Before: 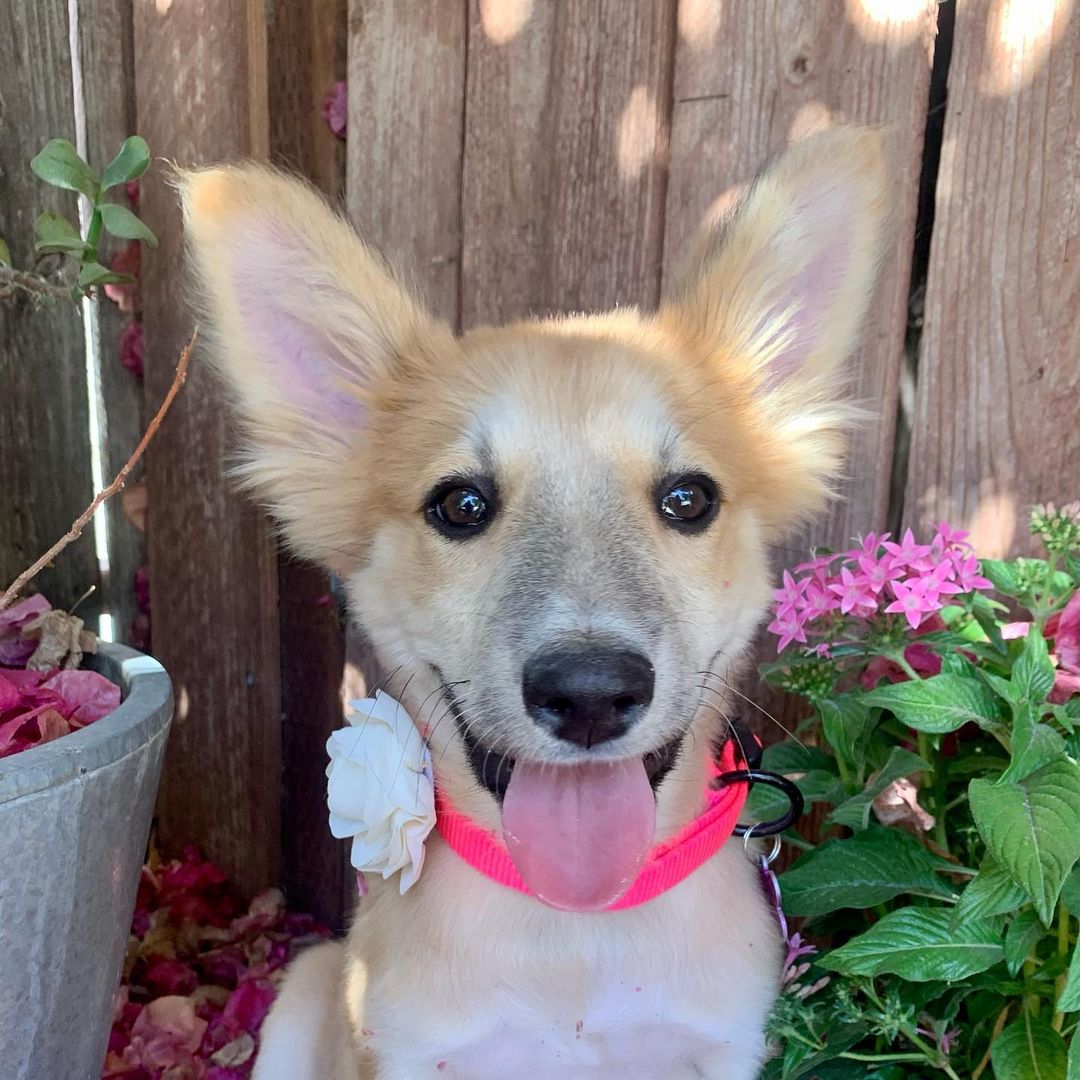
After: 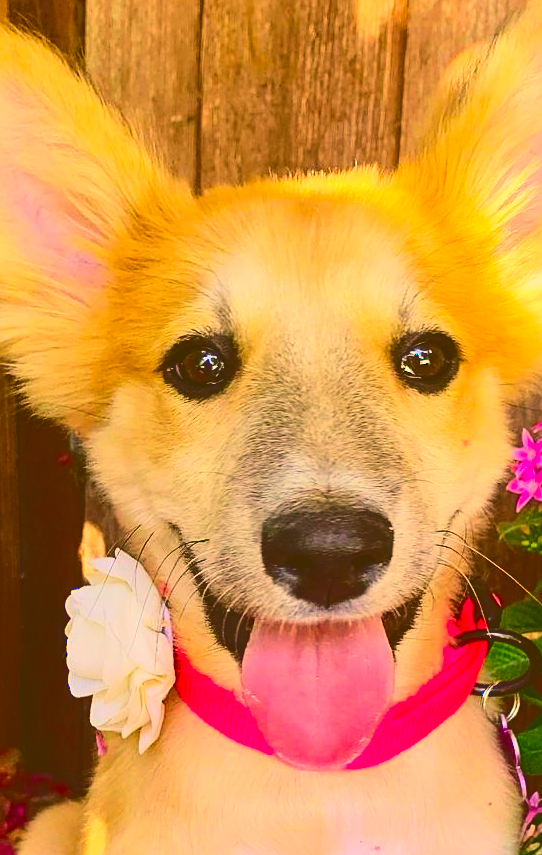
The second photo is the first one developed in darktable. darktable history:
sharpen: on, module defaults
color correction: highlights a* 10.94, highlights b* 29.81, shadows a* 2.9, shadows b* 17.7, saturation 1.74
tone curve: curves: ch0 [(0, 0) (0.003, 0.172) (0.011, 0.177) (0.025, 0.177) (0.044, 0.177) (0.069, 0.178) (0.1, 0.181) (0.136, 0.19) (0.177, 0.208) (0.224, 0.226) (0.277, 0.274) (0.335, 0.338) (0.399, 0.43) (0.468, 0.535) (0.543, 0.635) (0.623, 0.726) (0.709, 0.815) (0.801, 0.882) (0.898, 0.936) (1, 1)], color space Lab, linked channels, preserve colors none
crop and rotate: angle 0.019°, left 24.202%, top 13.091%, right 25.541%, bottom 7.649%
exposure: black level correction -0.015, compensate highlight preservation false
